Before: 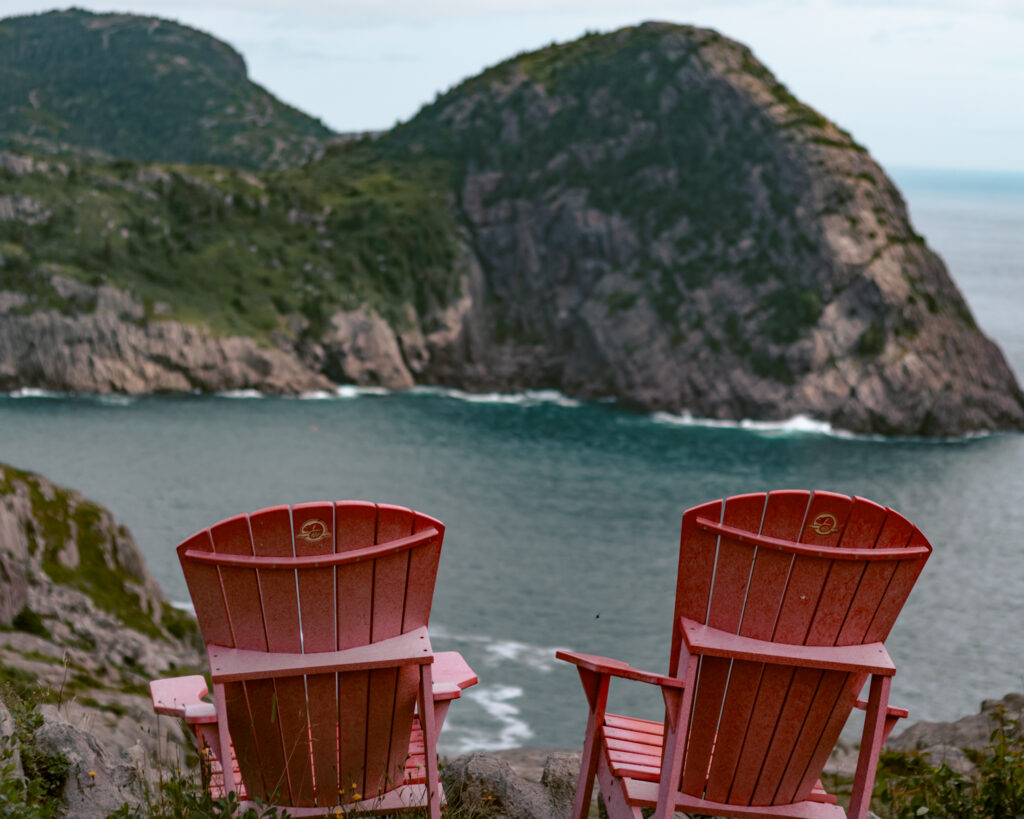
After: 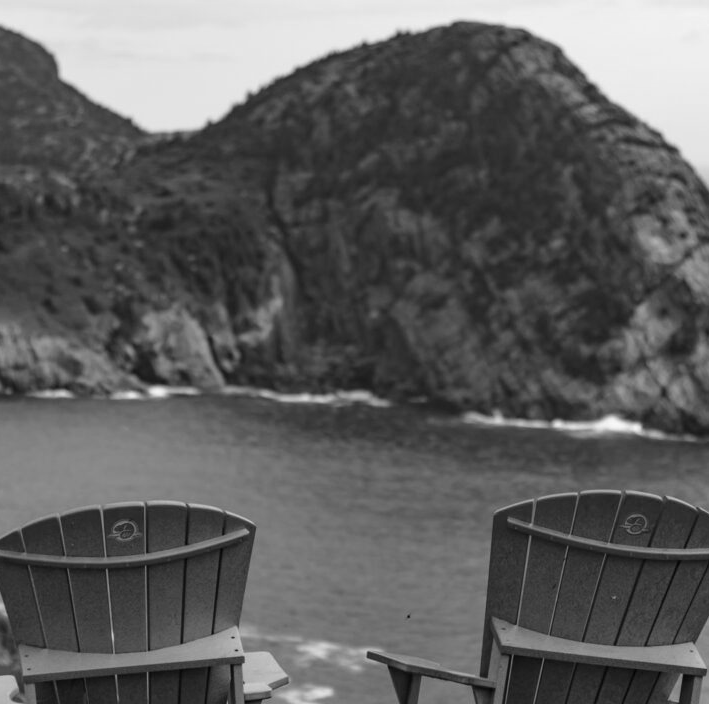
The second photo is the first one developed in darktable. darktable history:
crop: left 18.479%, right 12.2%, bottom 13.971%
monochrome: a -4.13, b 5.16, size 1
